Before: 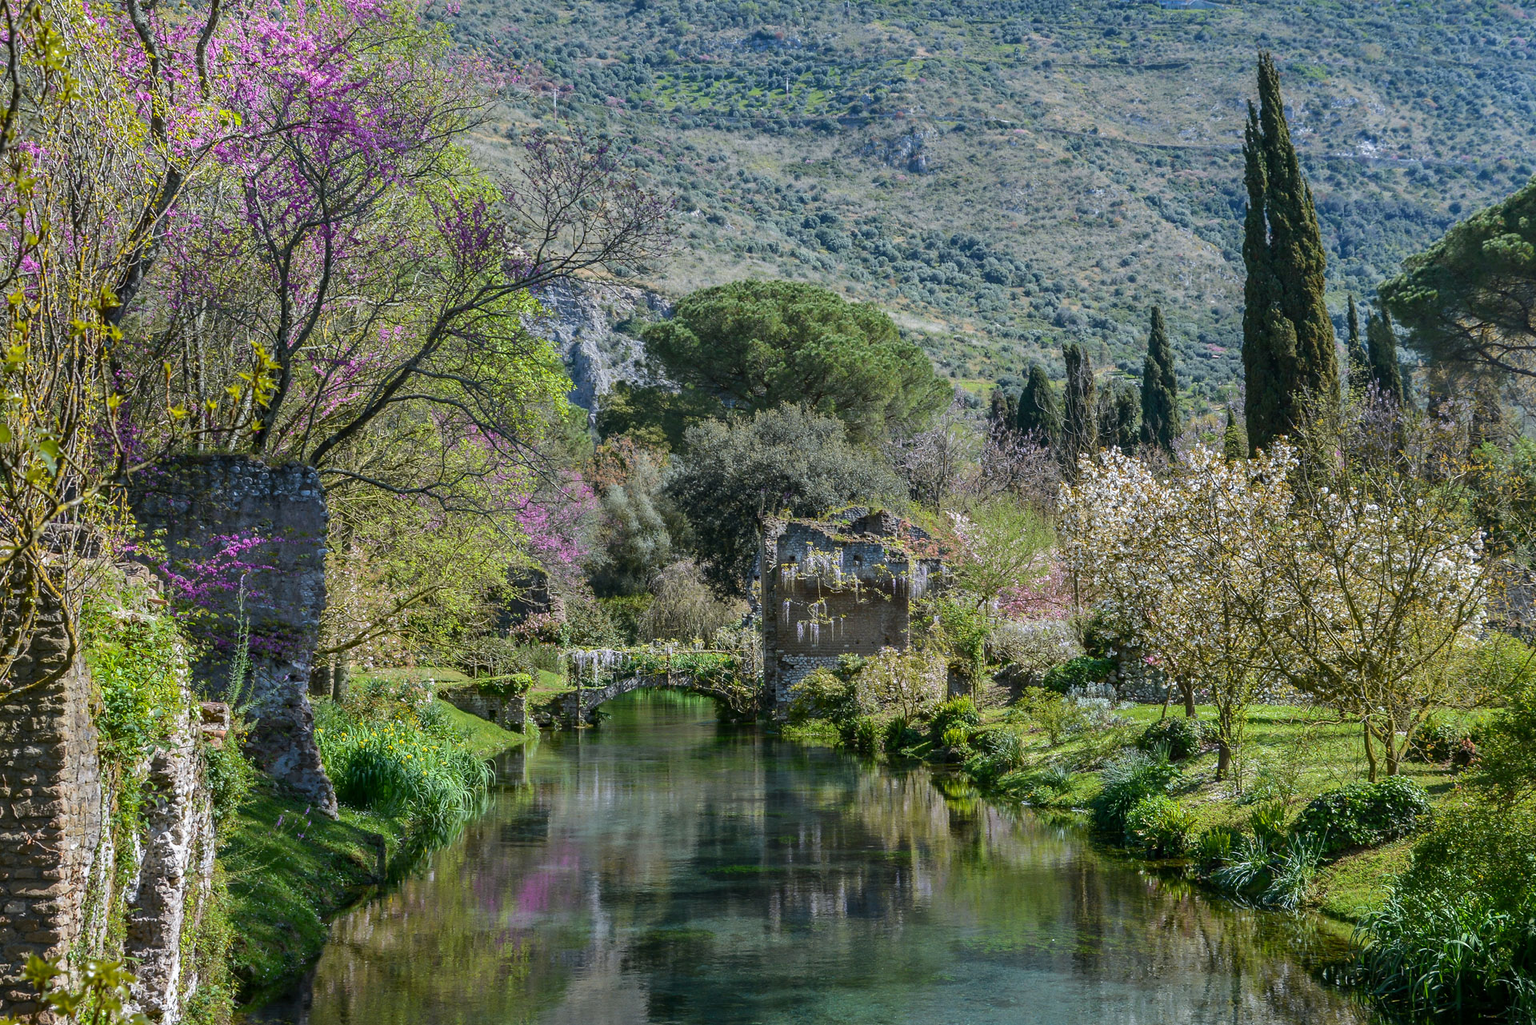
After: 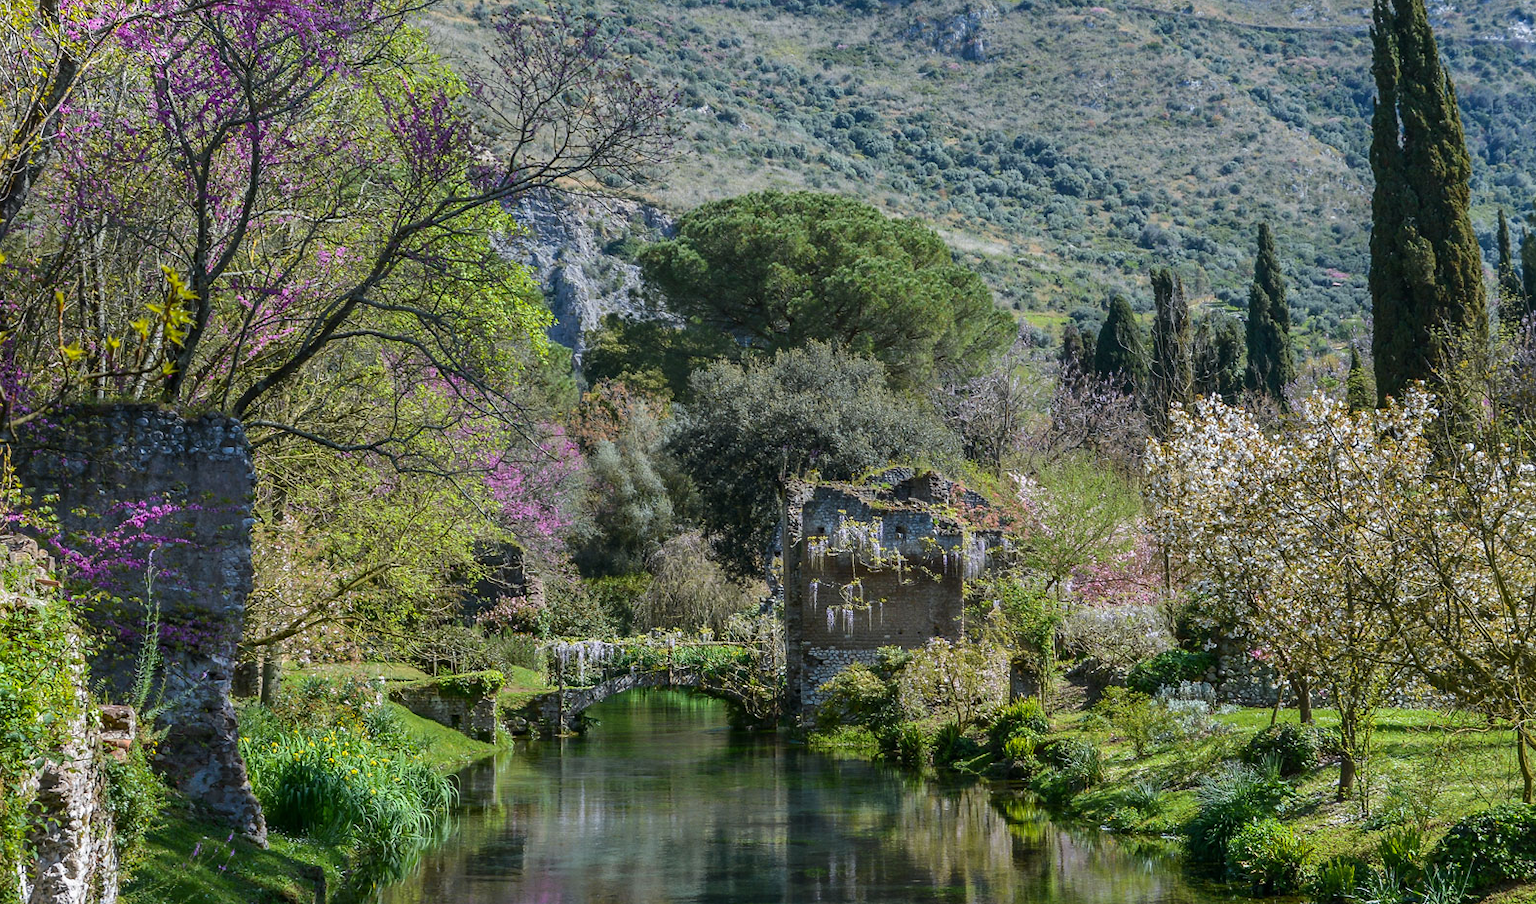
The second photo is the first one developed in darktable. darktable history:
crop: left 7.736%, top 12.069%, right 10.158%, bottom 15.415%
tone curve: curves: ch0 [(0, 0) (0.253, 0.237) (1, 1)]; ch1 [(0, 0) (0.411, 0.385) (0.502, 0.506) (0.557, 0.565) (0.66, 0.683) (1, 1)]; ch2 [(0, 0) (0.394, 0.413) (0.5, 0.5) (1, 1)], preserve colors none
